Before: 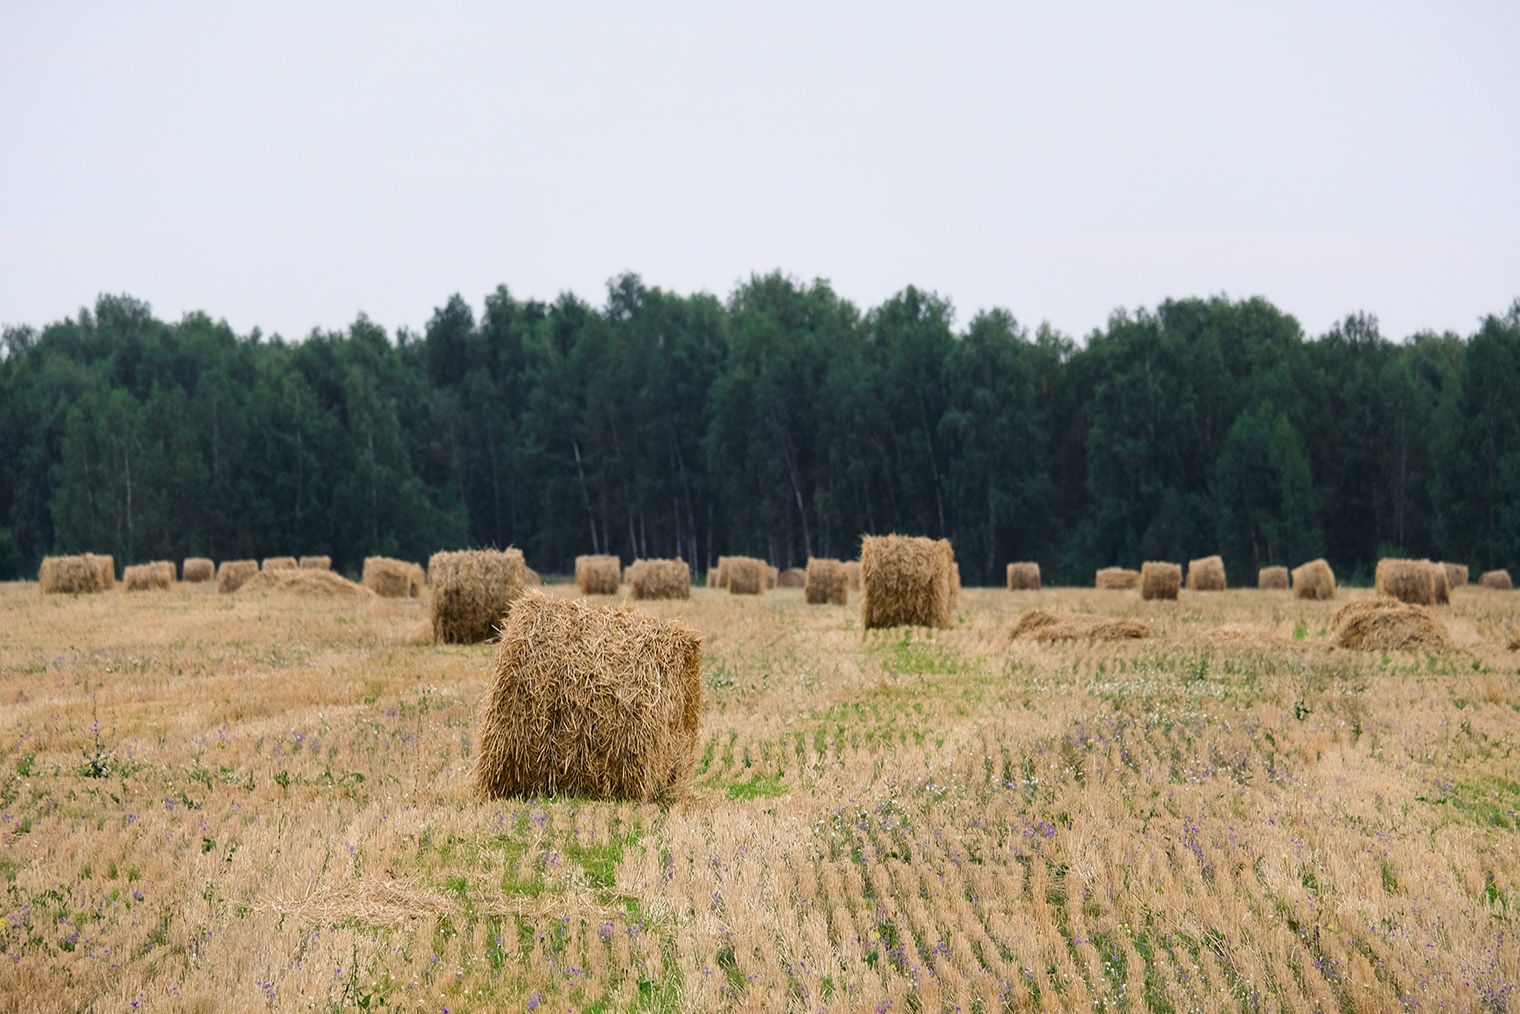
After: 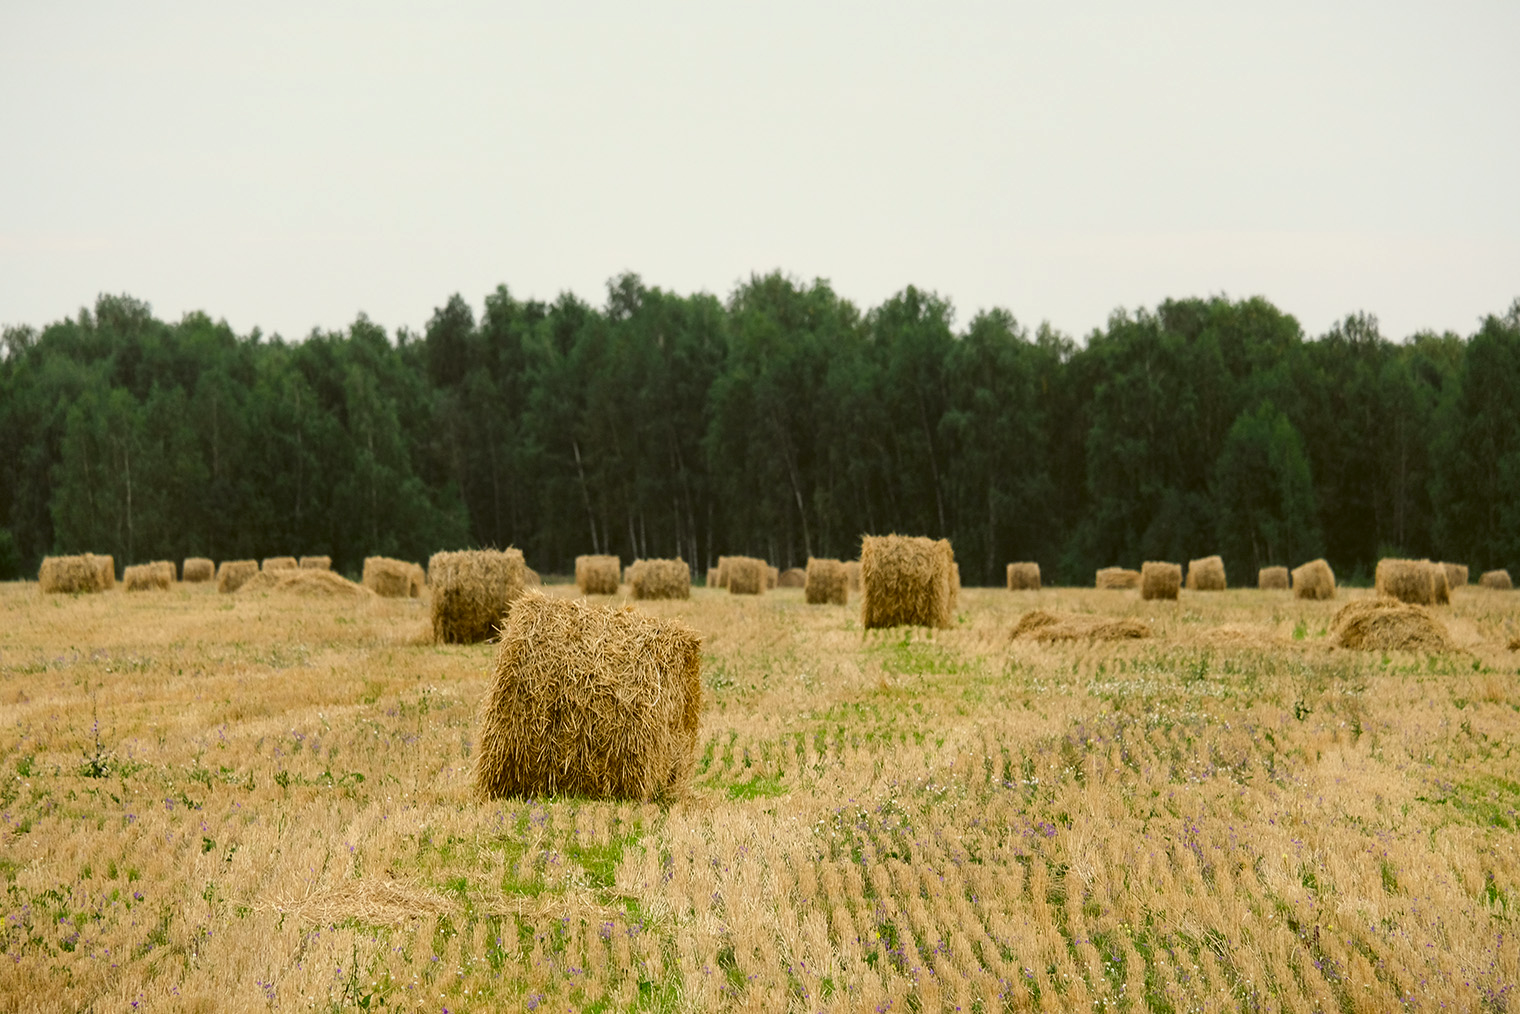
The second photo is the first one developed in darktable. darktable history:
color correction: highlights a* -1.84, highlights b* 10.08, shadows a* 0.745, shadows b* 19.36
